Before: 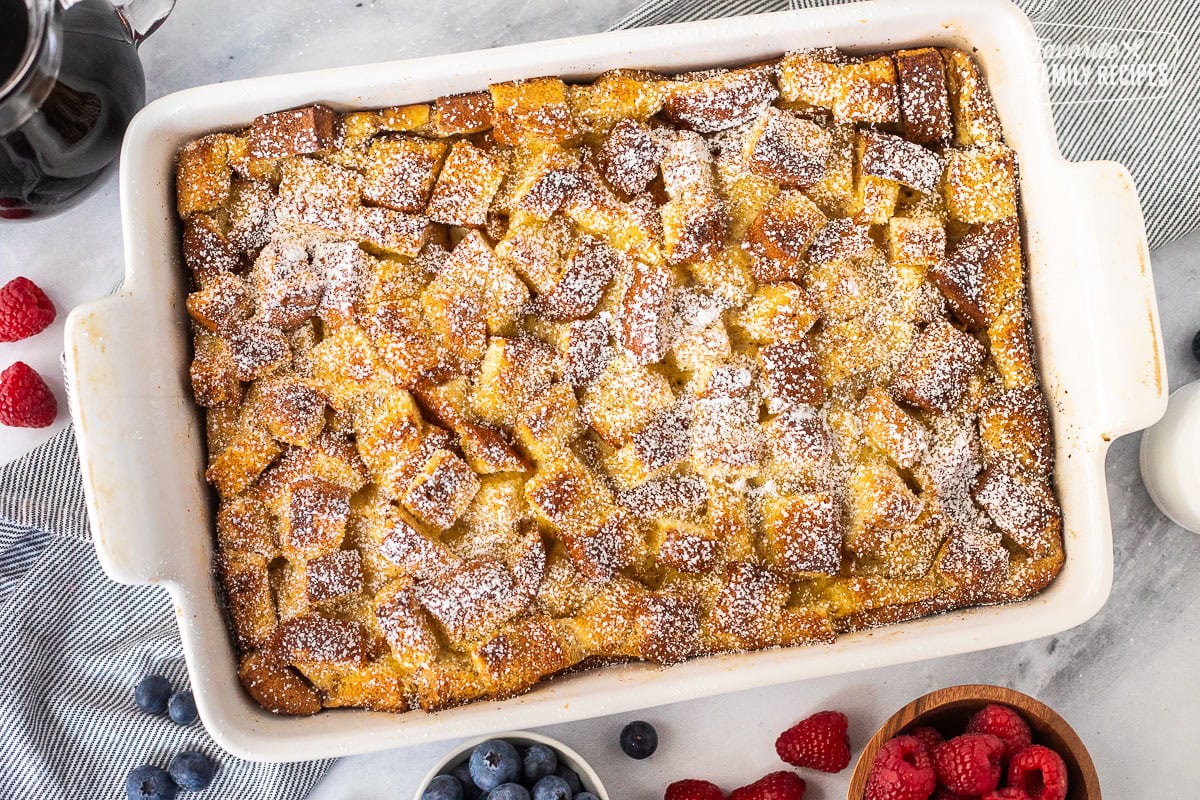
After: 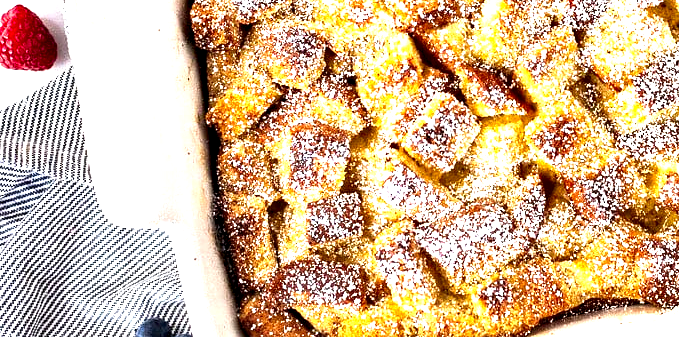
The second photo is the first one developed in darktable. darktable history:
crop: top 44.707%, right 43.387%, bottom 13.051%
exposure: exposure 1.14 EV, compensate highlight preservation false
contrast equalizer: octaves 7, y [[0.6 ×6], [0.55 ×6], [0 ×6], [0 ×6], [0 ×6]]
